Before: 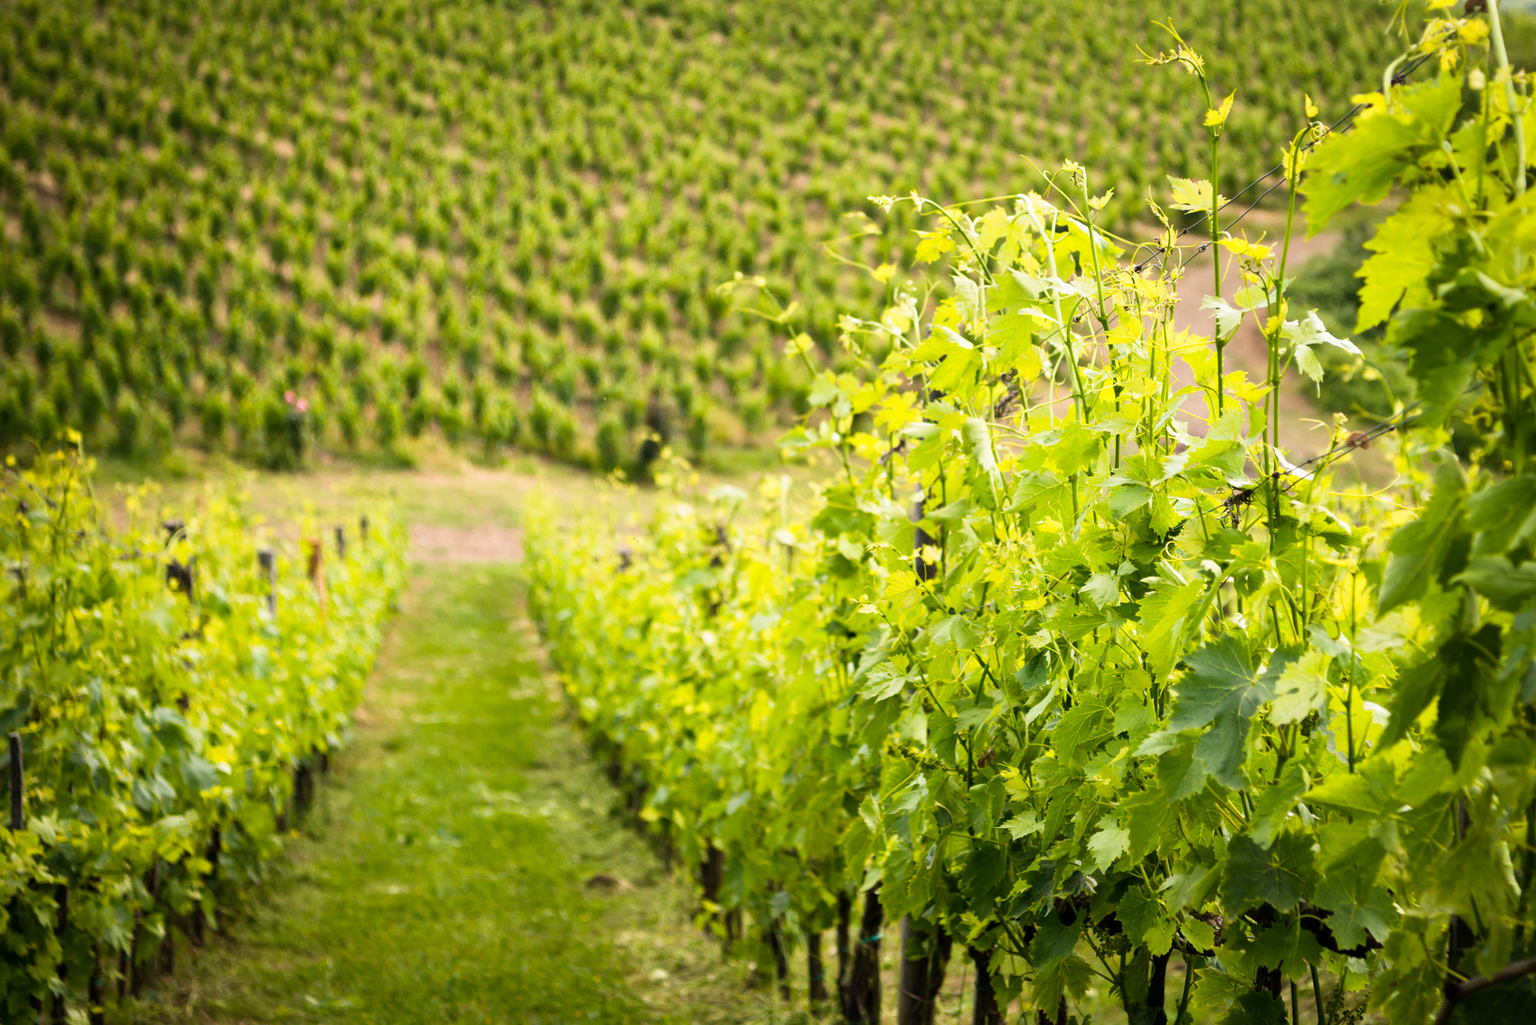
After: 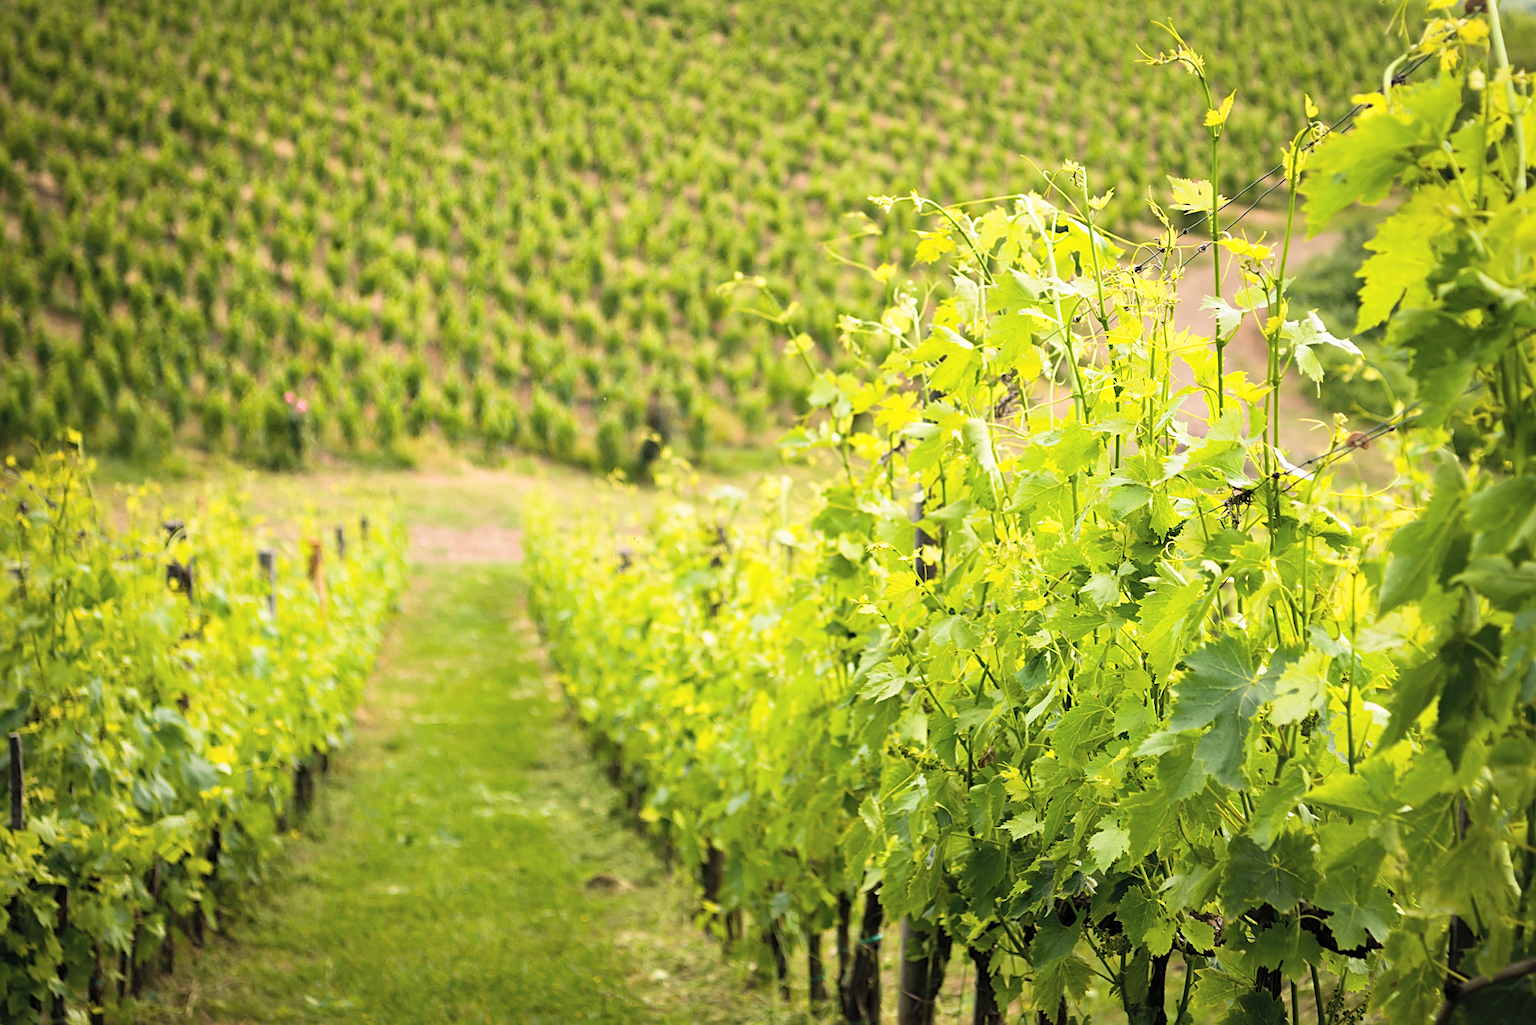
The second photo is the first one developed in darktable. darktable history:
contrast brightness saturation: brightness 0.13
sharpen: on, module defaults
